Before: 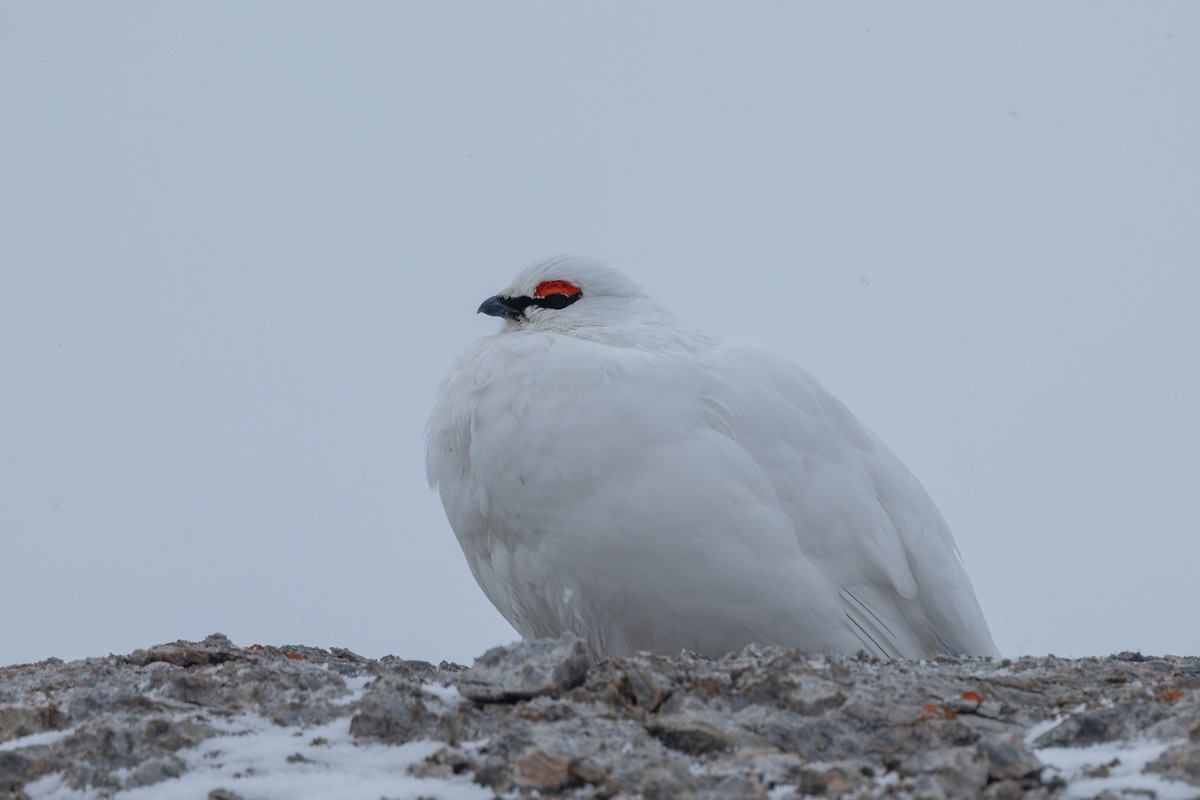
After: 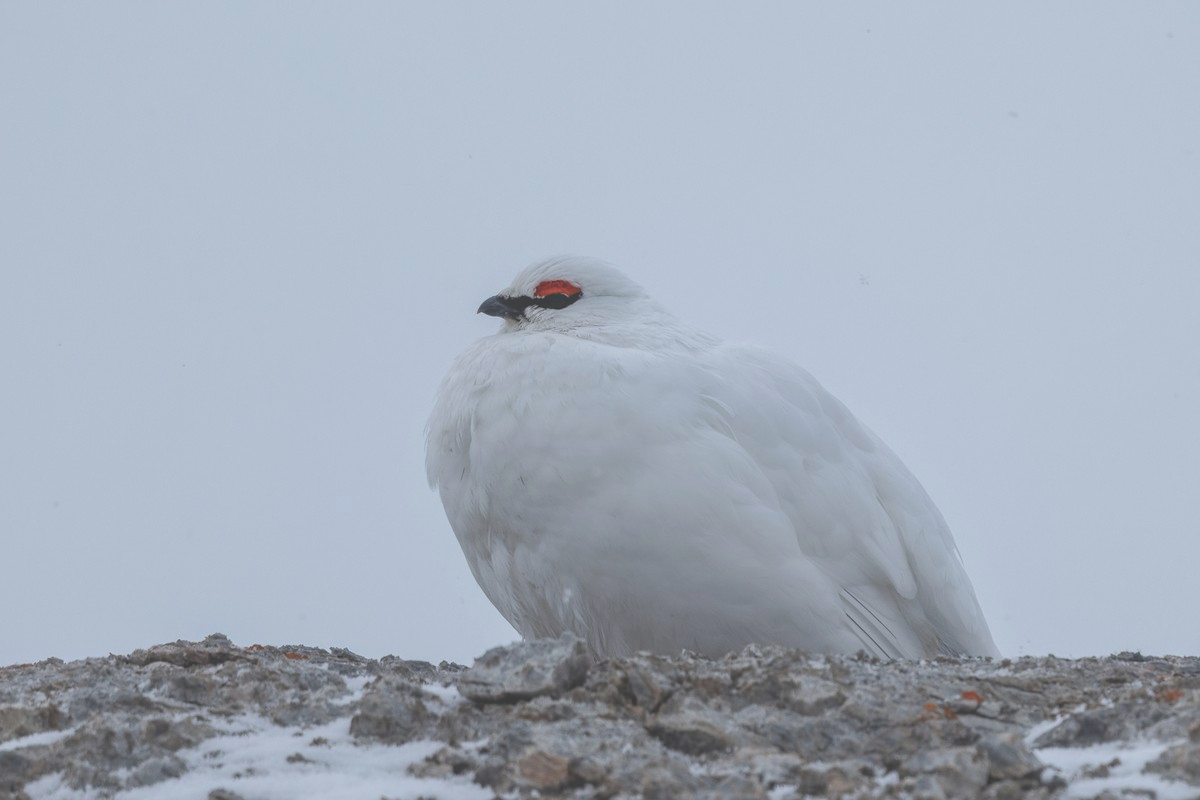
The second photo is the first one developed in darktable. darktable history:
local contrast: detail 110%
exposure: black level correction -0.041, exposure 0.064 EV, compensate highlight preservation false
